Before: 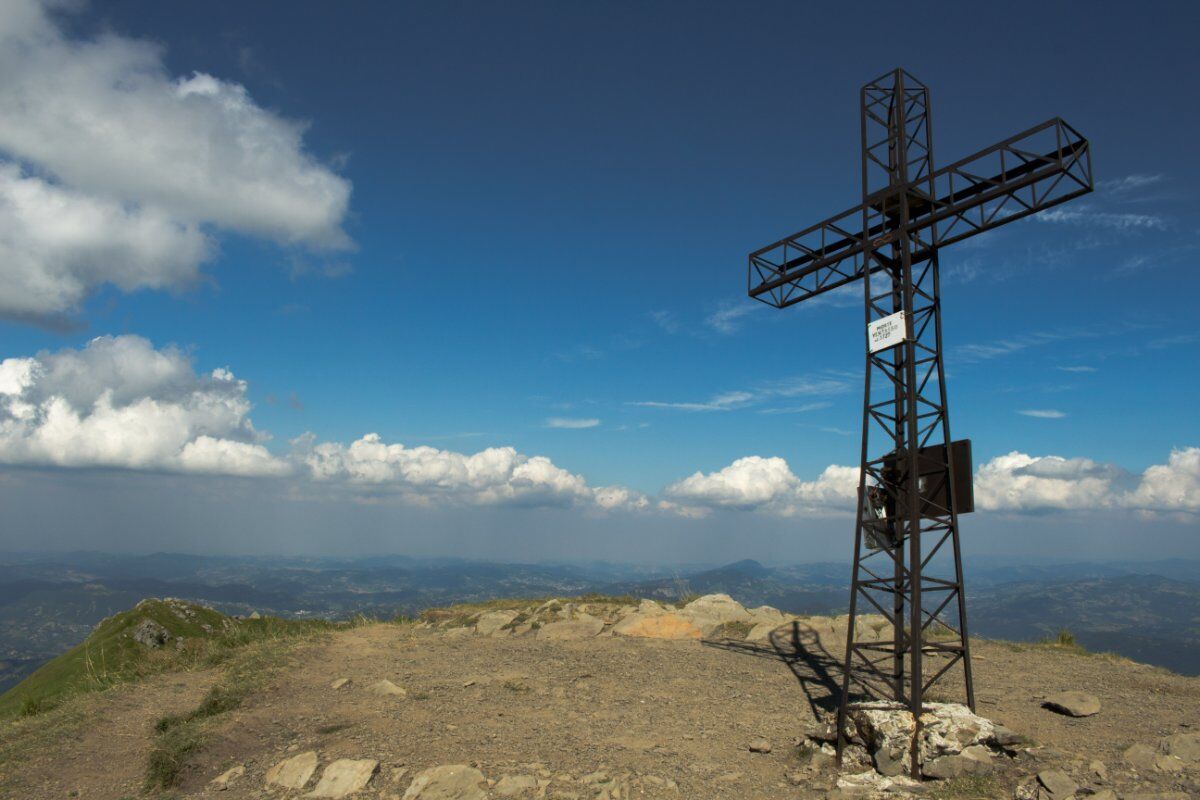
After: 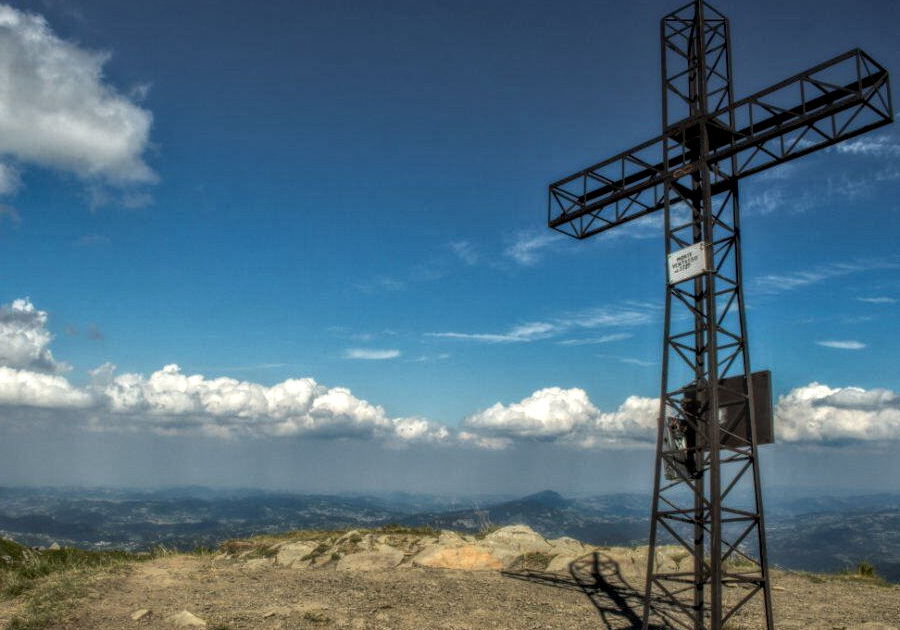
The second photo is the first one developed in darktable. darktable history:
crop: left 16.71%, top 8.721%, right 8.283%, bottom 12.443%
contrast equalizer: octaves 7, y [[0.514, 0.573, 0.581, 0.508, 0.5, 0.5], [0.5 ×6], [0.5 ×6], [0 ×6], [0 ×6]]
local contrast: highlights 1%, shadows 1%, detail 199%, midtone range 0.25
